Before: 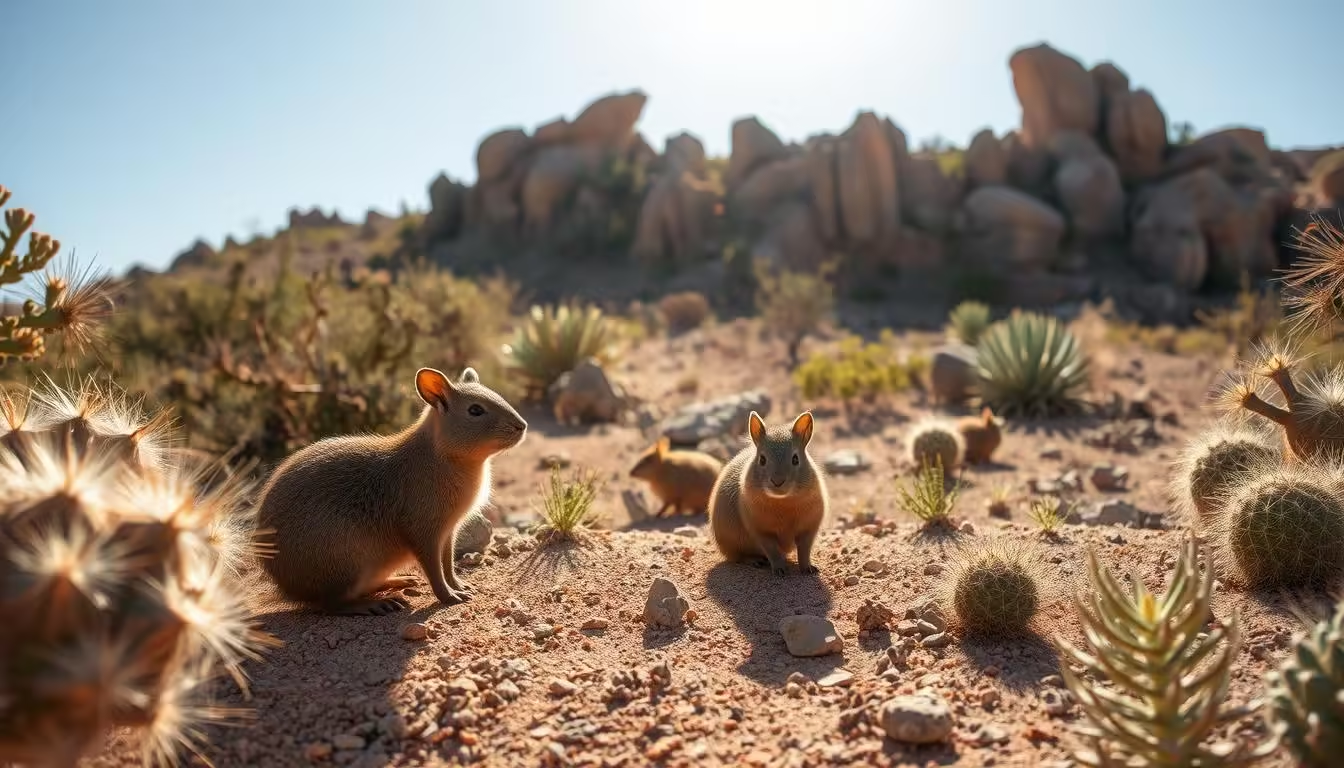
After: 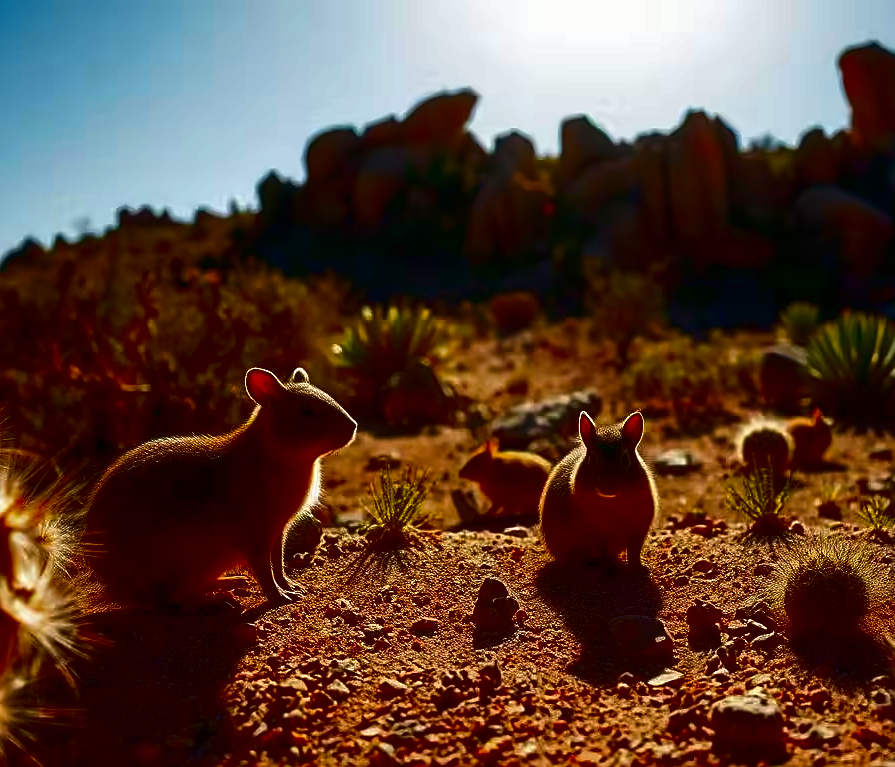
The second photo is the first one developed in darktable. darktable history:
contrast brightness saturation: brightness -1, saturation 1
sharpen: on, module defaults
crop and rotate: left 12.673%, right 20.66%
